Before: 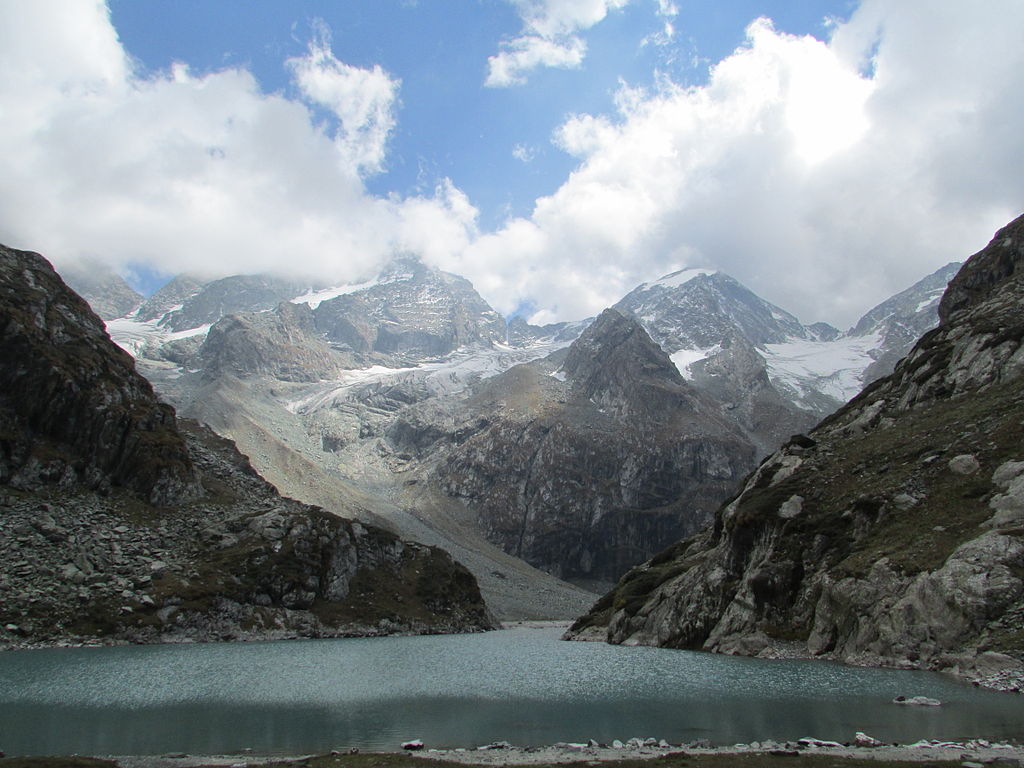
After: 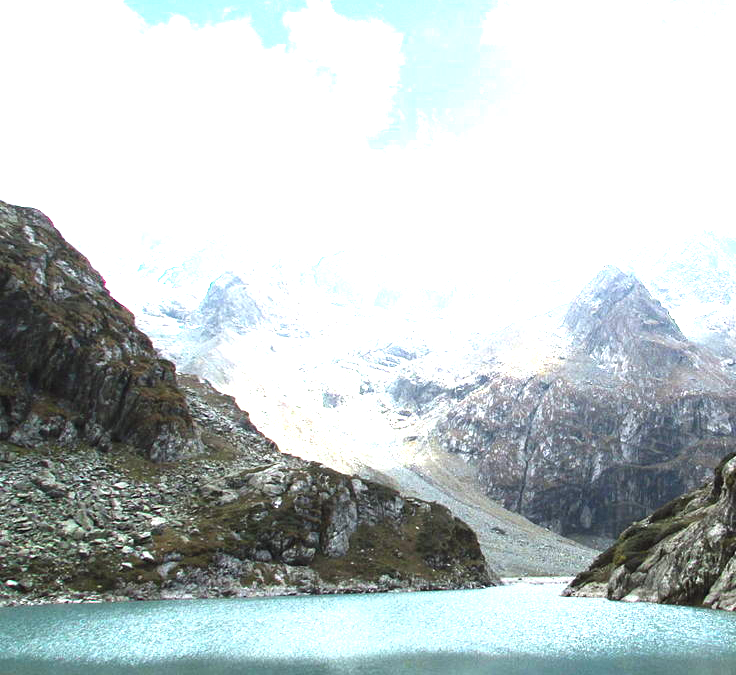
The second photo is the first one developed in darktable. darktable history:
exposure: black level correction 0, exposure 2 EV, compensate highlight preservation false
tone equalizer: on, module defaults
color balance: lift [1, 1.001, 0.999, 1.001], gamma [1, 1.004, 1.007, 0.993], gain [1, 0.991, 0.987, 1.013], contrast 10%, output saturation 120%
crop: top 5.803%, right 27.864%, bottom 5.804%
